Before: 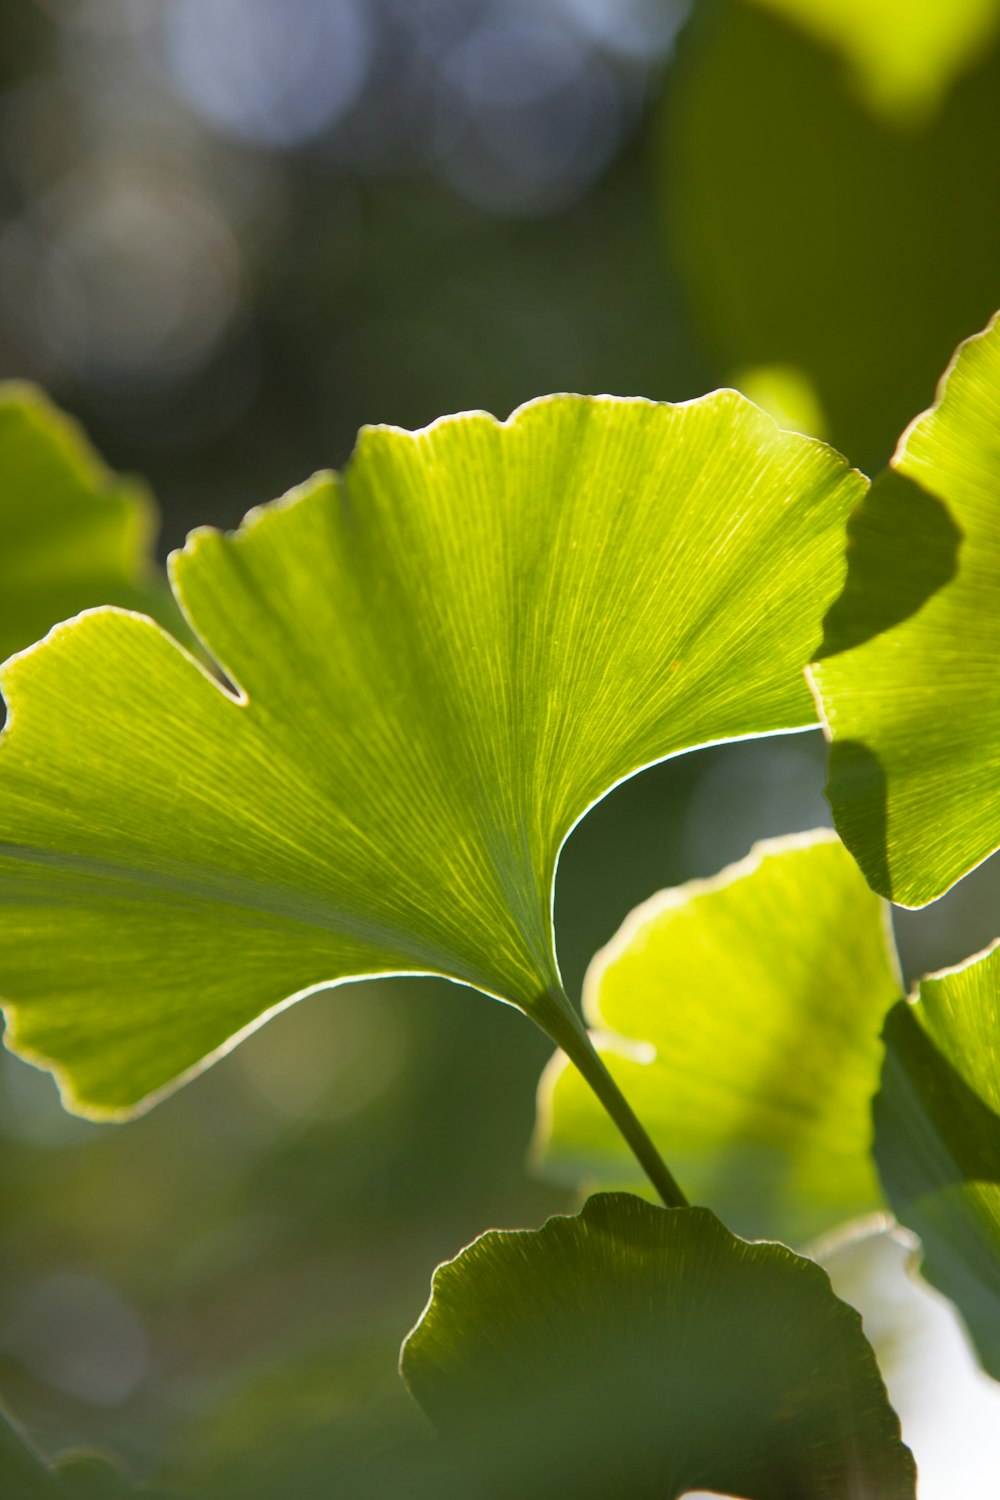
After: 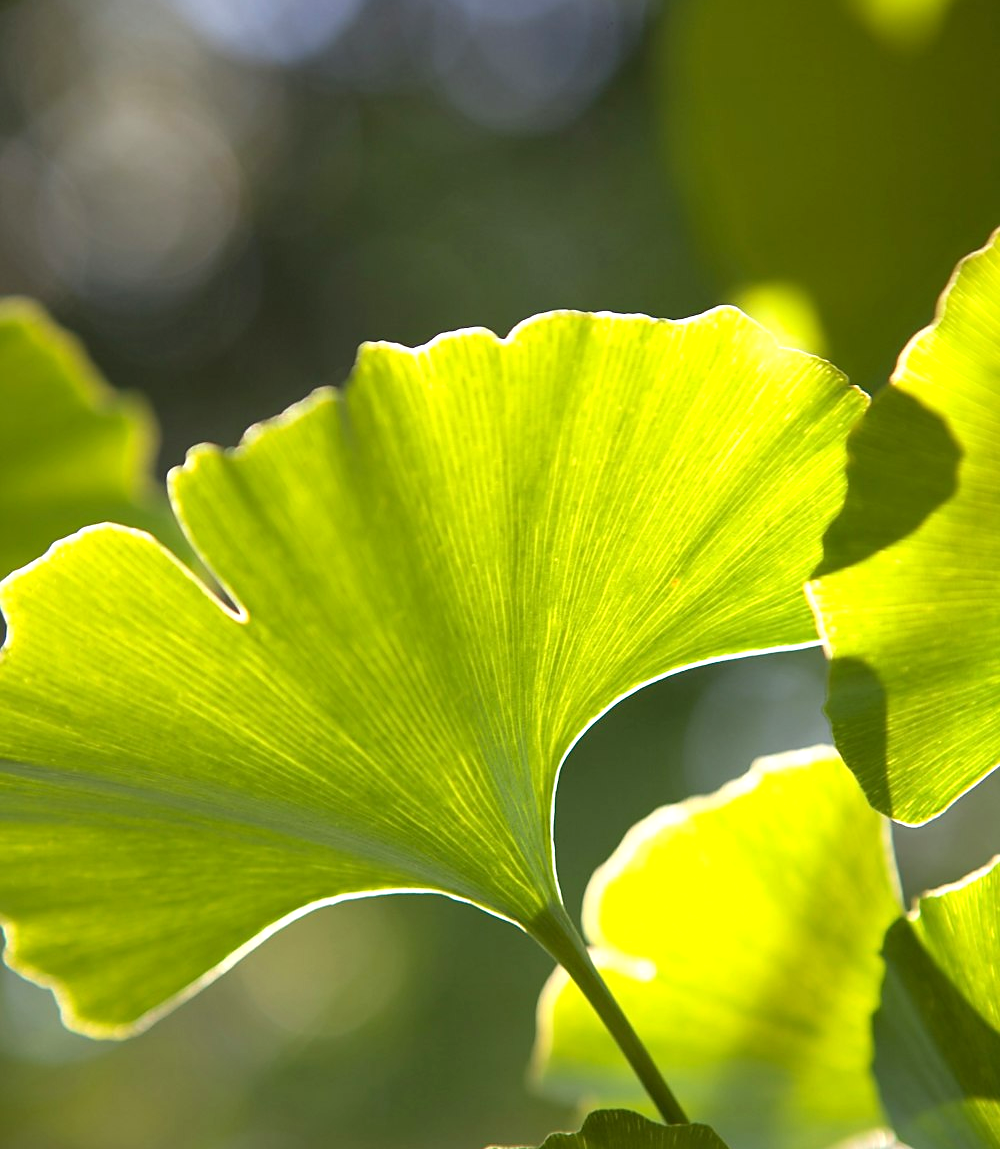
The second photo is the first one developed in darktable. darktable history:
exposure: exposure 0.611 EV, compensate highlight preservation false
crop: top 5.57%, bottom 17.809%
sharpen: radius 1.812, amount 0.414, threshold 1.436
